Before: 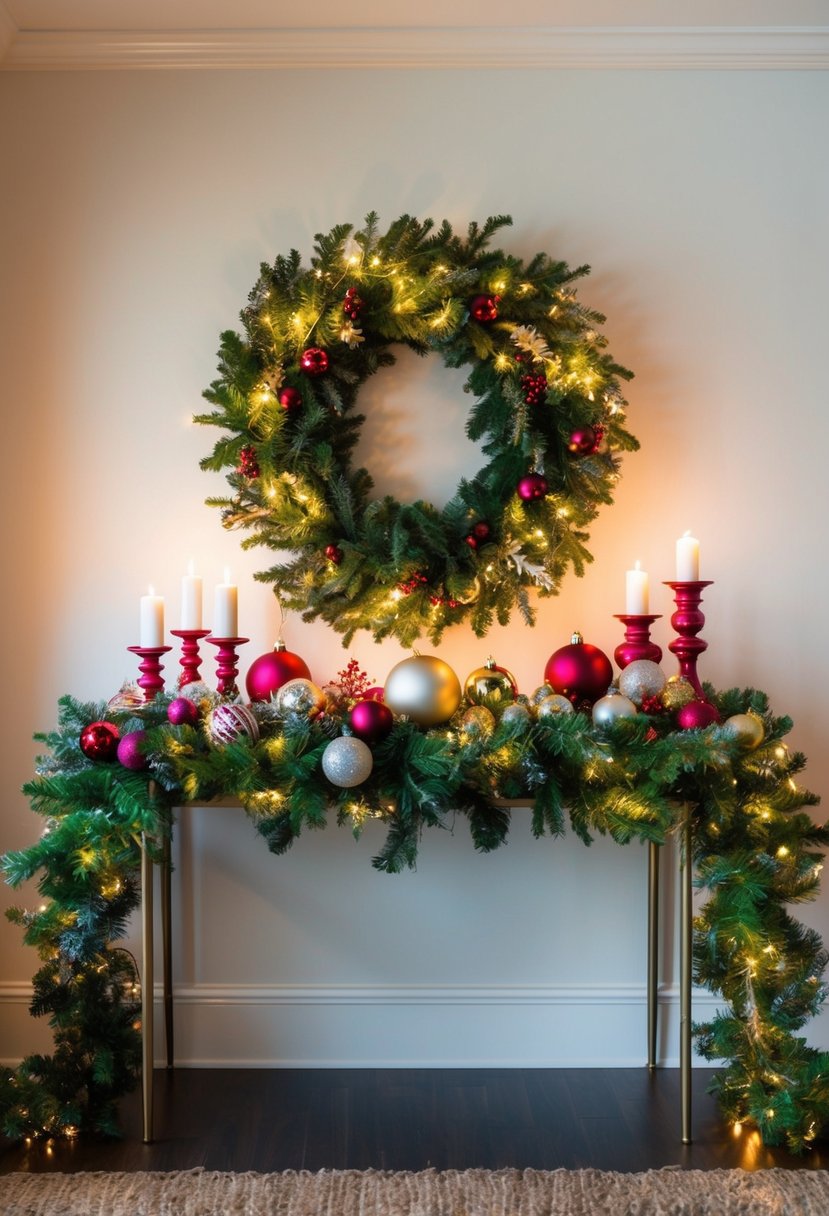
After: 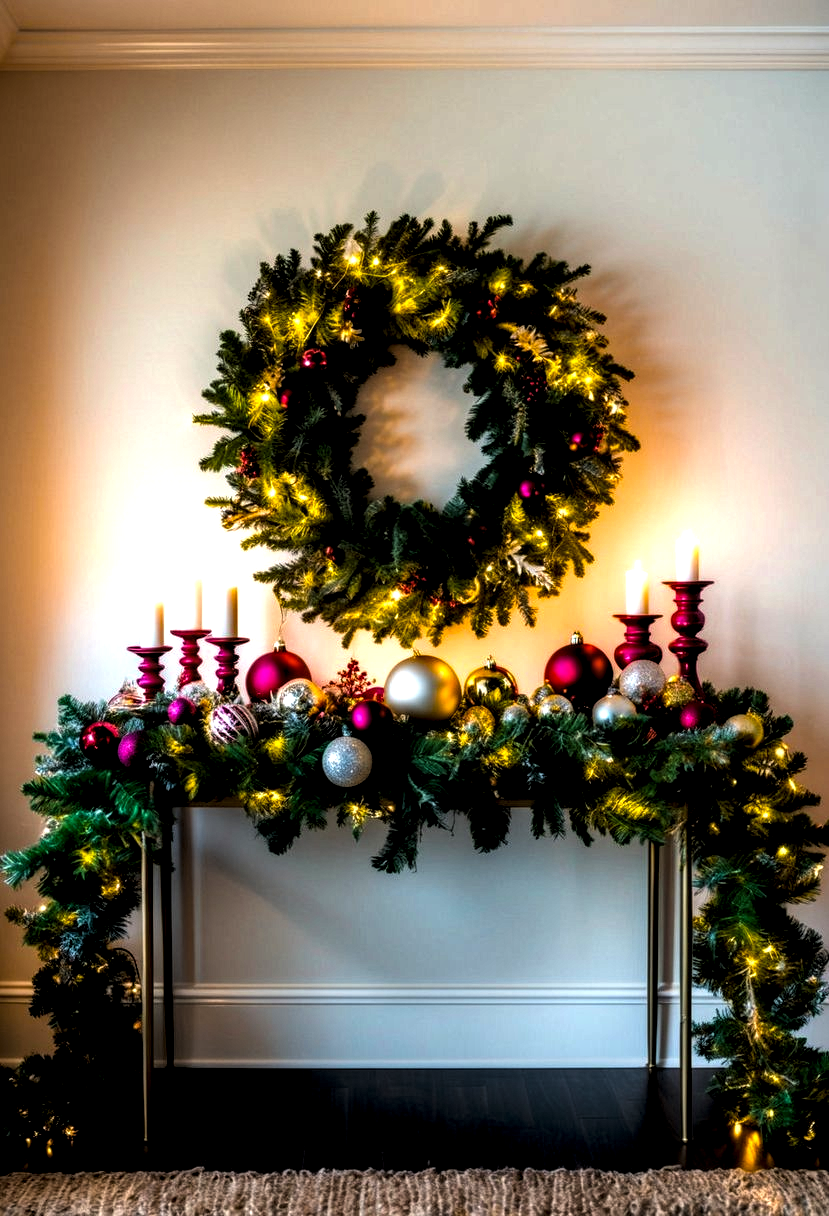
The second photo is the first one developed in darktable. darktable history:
levels: levels [0.129, 0.519, 0.867]
color balance rgb: perceptual saturation grading › global saturation 30%, global vibrance 20%
local contrast: highlights 20%, shadows 70%, detail 170%
